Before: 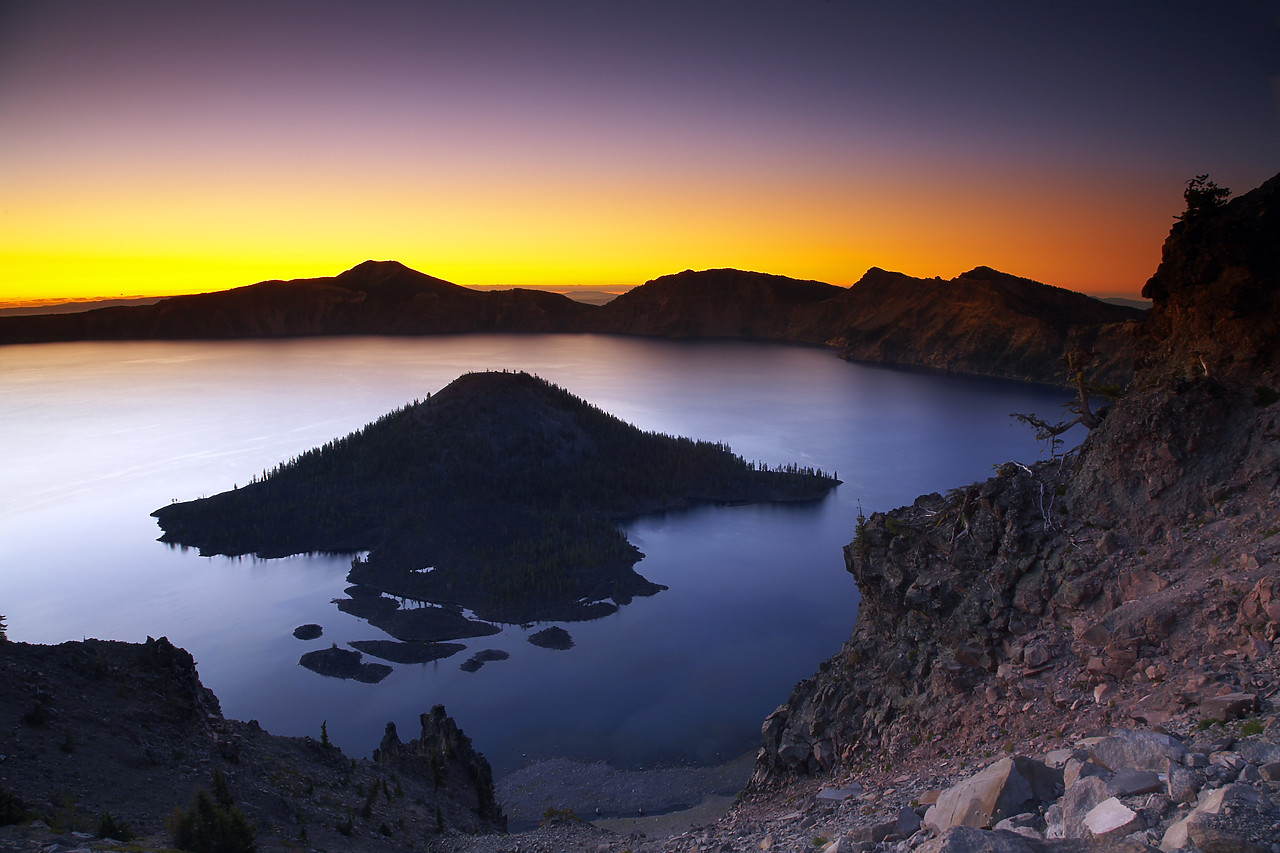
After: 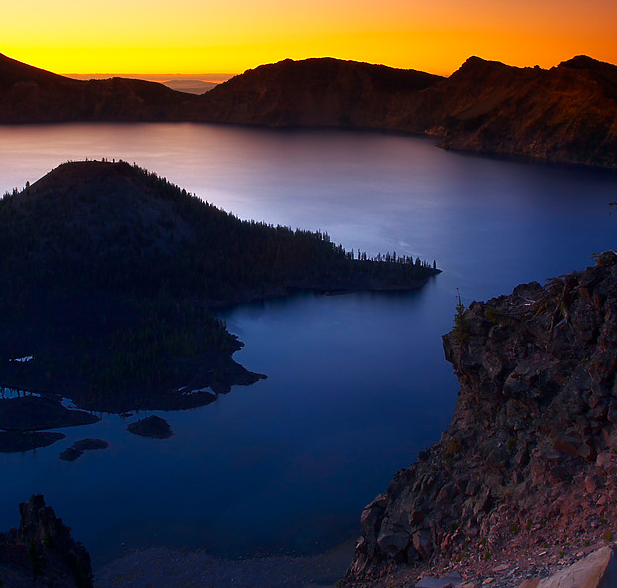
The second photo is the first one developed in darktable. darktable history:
crop: left 31.402%, top 24.766%, right 20.353%, bottom 6.282%
shadows and highlights: shadows -54.35, highlights 85.13, soften with gaussian
